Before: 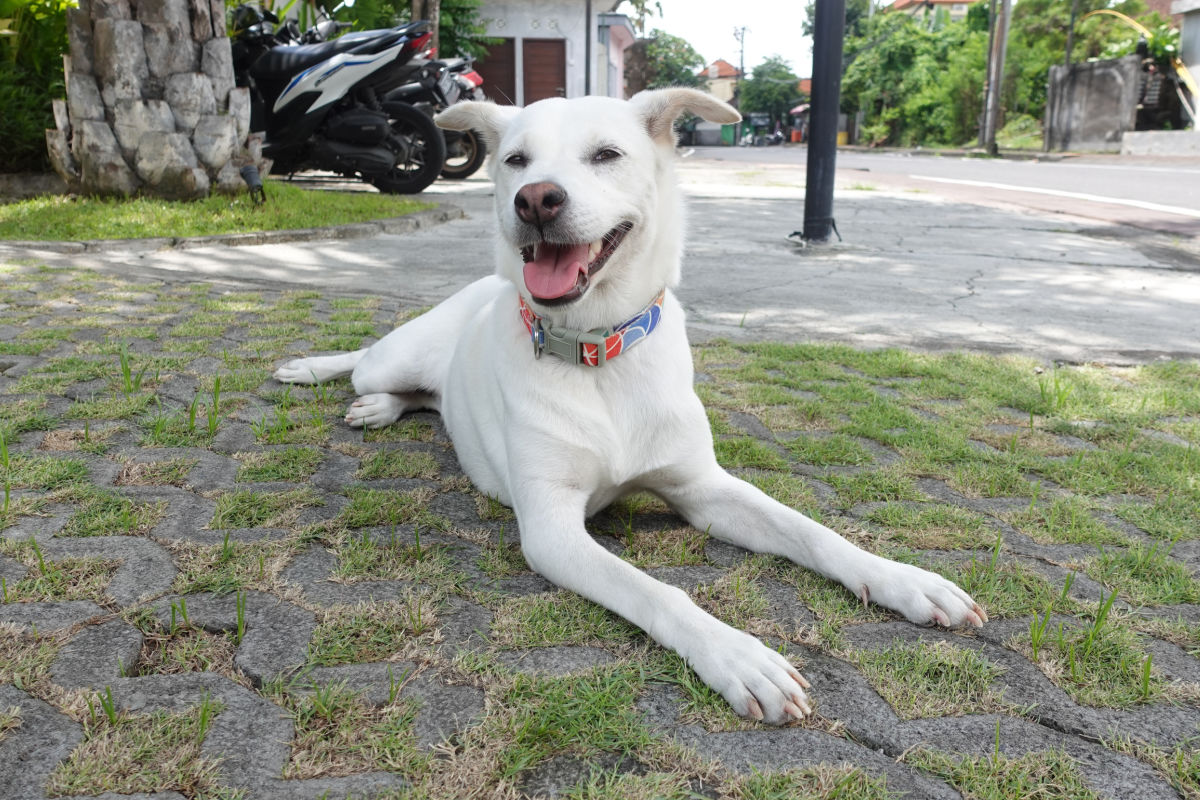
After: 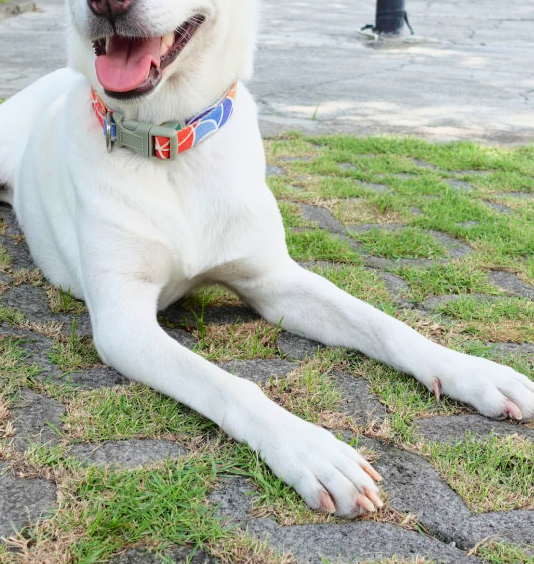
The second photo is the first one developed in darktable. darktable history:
tone curve: curves: ch0 [(0, 0) (0.091, 0.077) (0.389, 0.458) (0.745, 0.82) (0.844, 0.908) (0.909, 0.942) (1, 0.973)]; ch1 [(0, 0) (0.437, 0.404) (0.5, 0.5) (0.529, 0.556) (0.58, 0.603) (0.616, 0.649) (1, 1)]; ch2 [(0, 0) (0.442, 0.415) (0.5, 0.5) (0.535, 0.557) (0.585, 0.62) (1, 1)], color space Lab, independent channels, preserve colors none
crop: left 35.676%, top 25.959%, right 19.794%, bottom 3.456%
